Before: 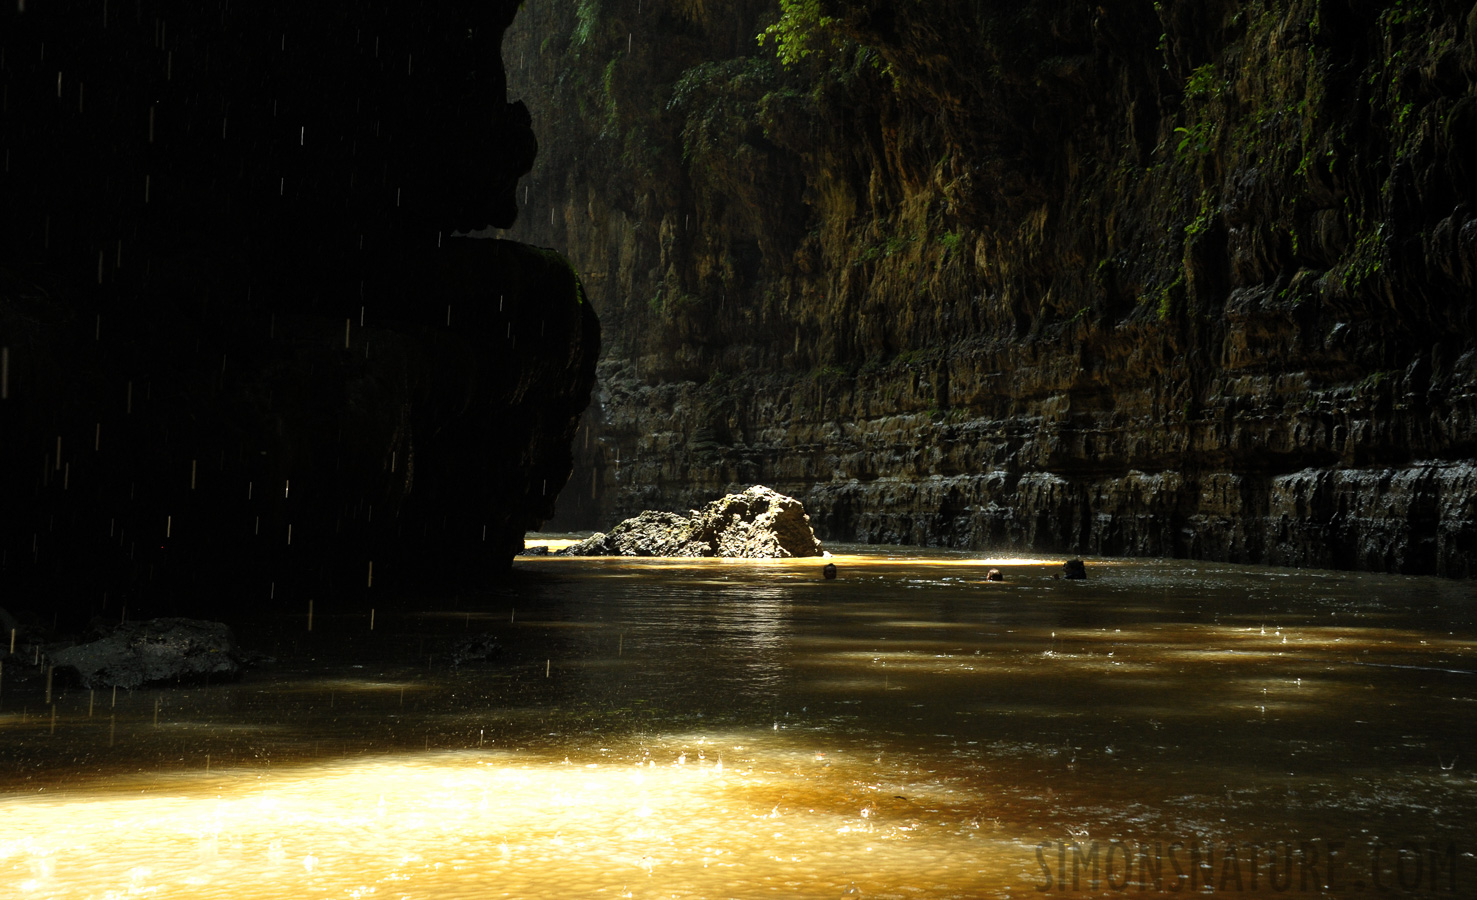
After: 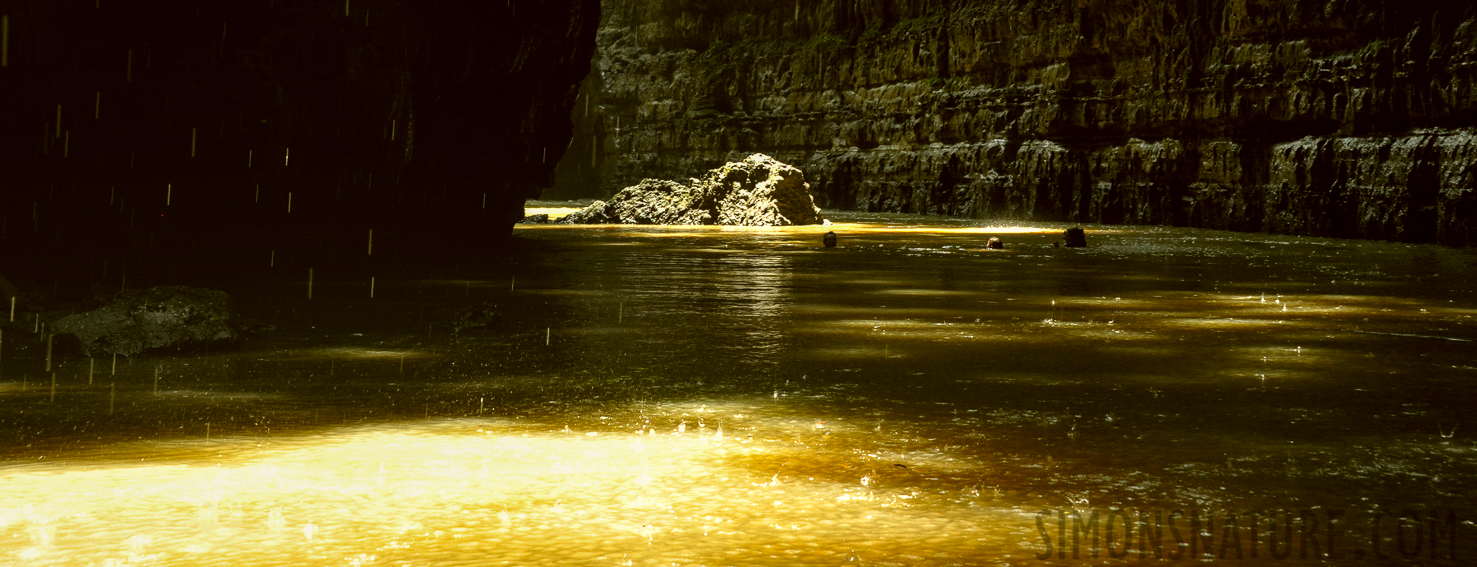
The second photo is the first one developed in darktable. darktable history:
local contrast: on, module defaults
color correction: highlights a* -1.22, highlights b* 10.58, shadows a* 0.456, shadows b* 18.63
crop and rotate: top 36.907%
